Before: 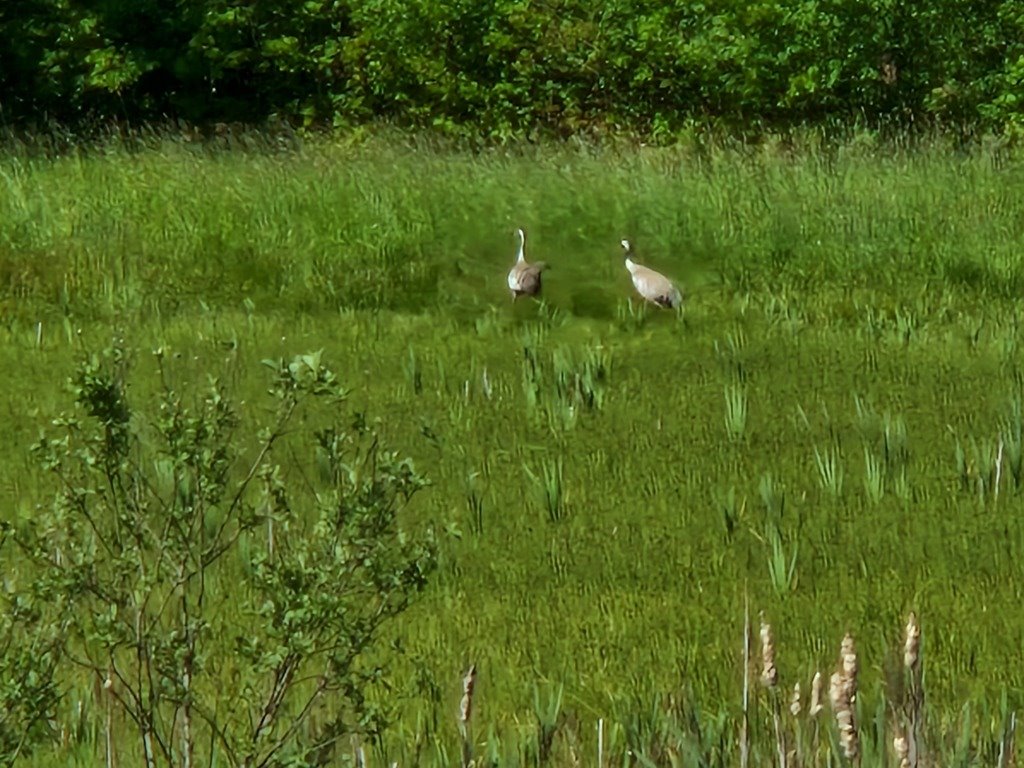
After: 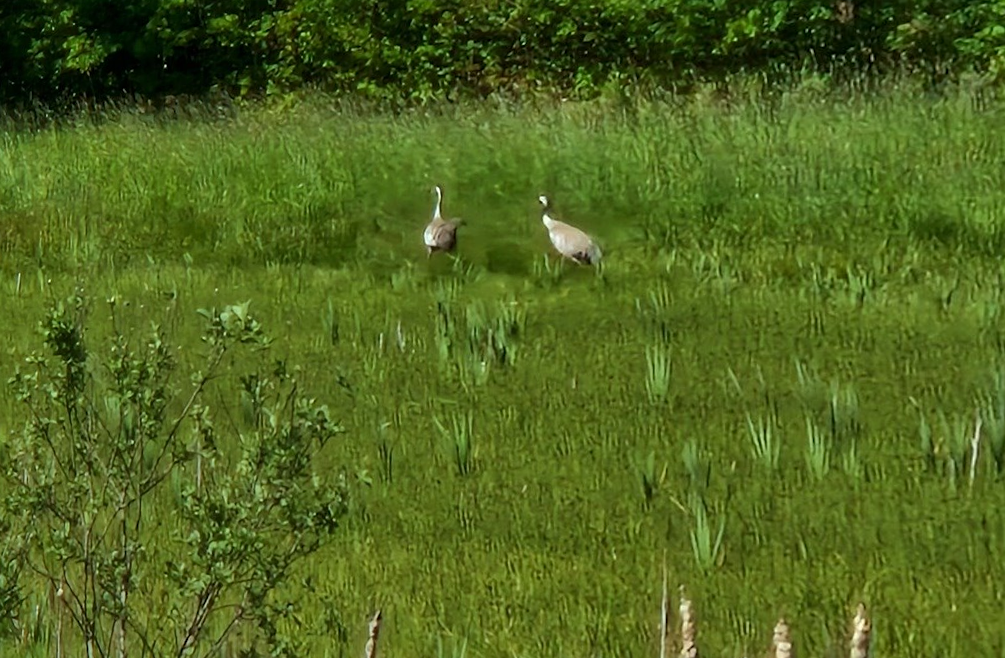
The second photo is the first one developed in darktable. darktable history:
rotate and perspective: rotation 1.69°, lens shift (vertical) -0.023, lens shift (horizontal) -0.291, crop left 0.025, crop right 0.988, crop top 0.092, crop bottom 0.842
sharpen: amount 0.2
